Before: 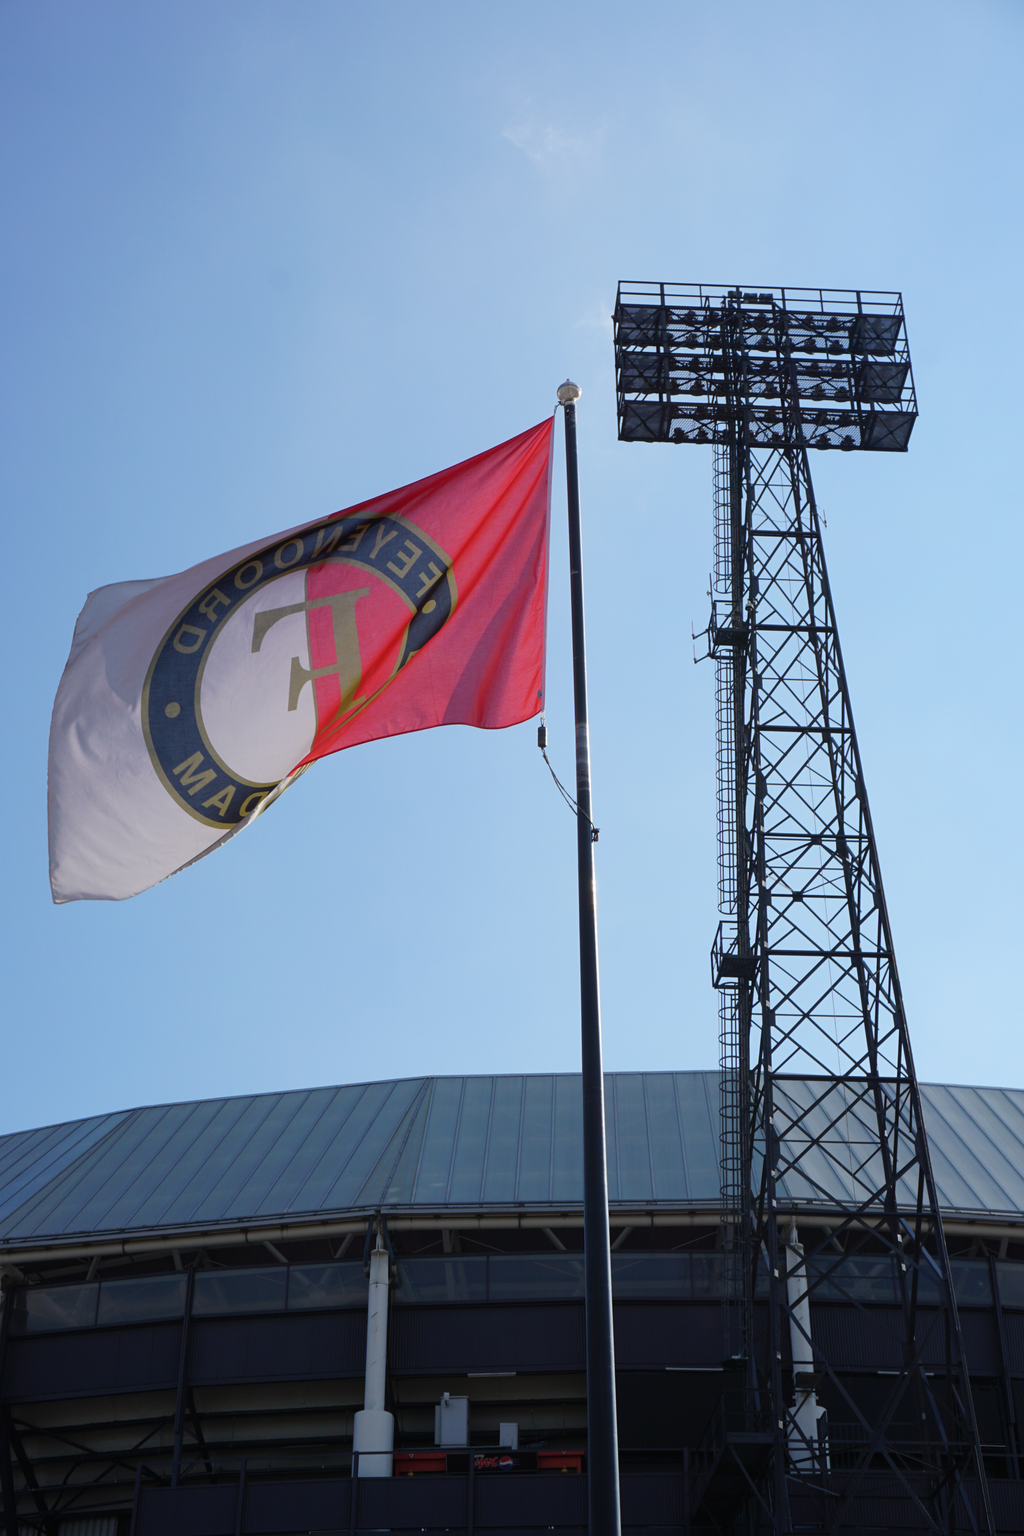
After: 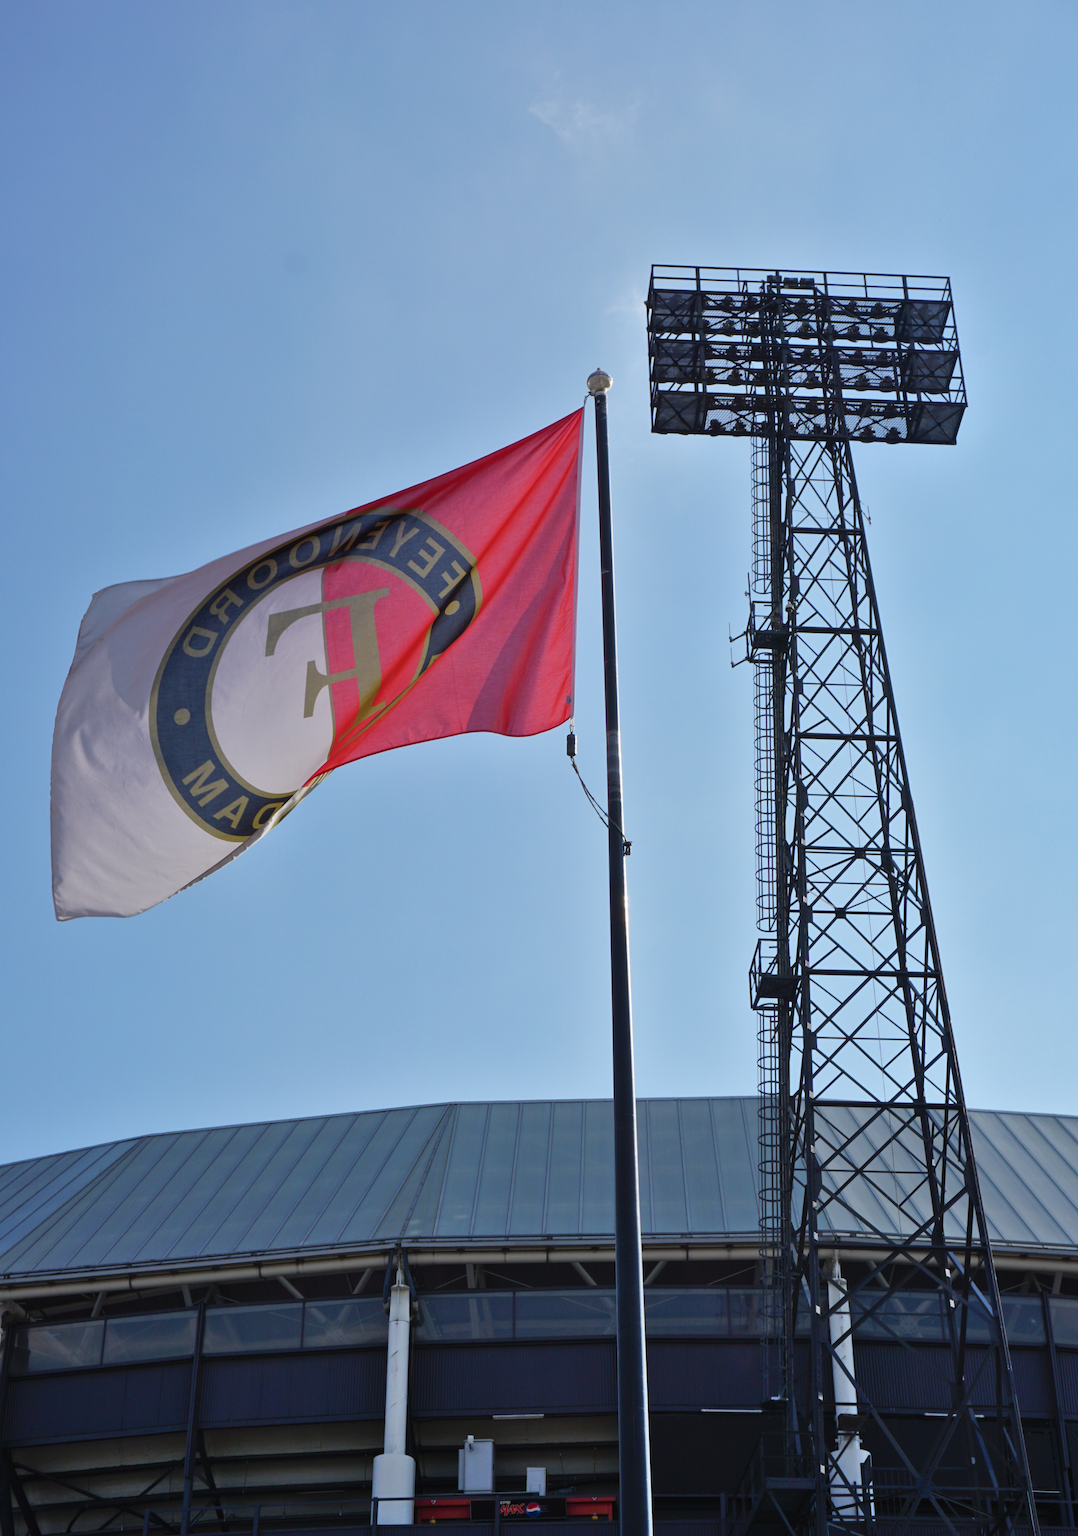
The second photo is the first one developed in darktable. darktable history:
crop and rotate: top 1.952%, bottom 3.084%
shadows and highlights: soften with gaussian
